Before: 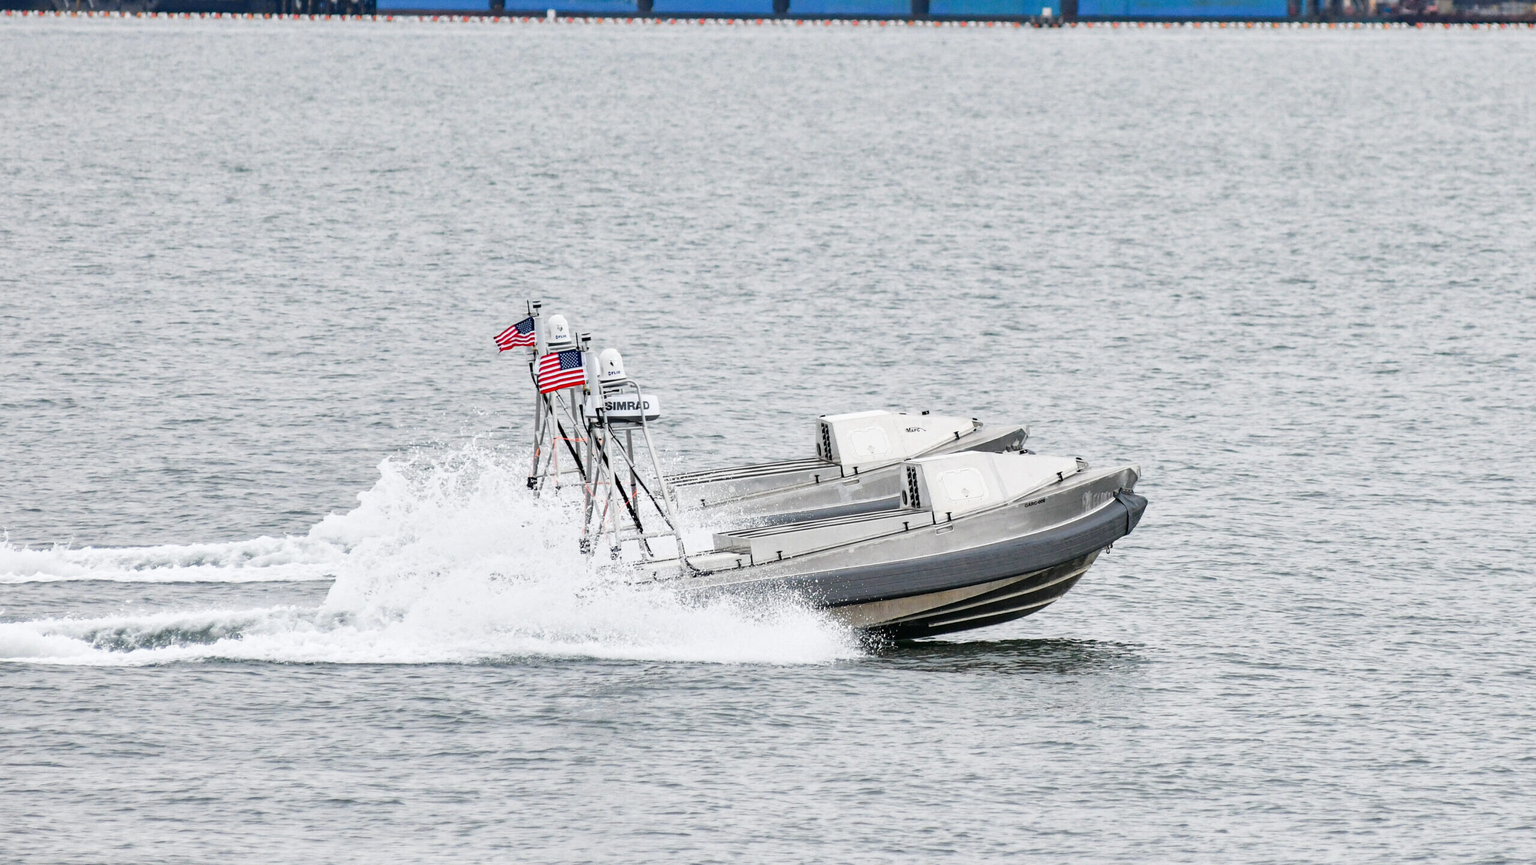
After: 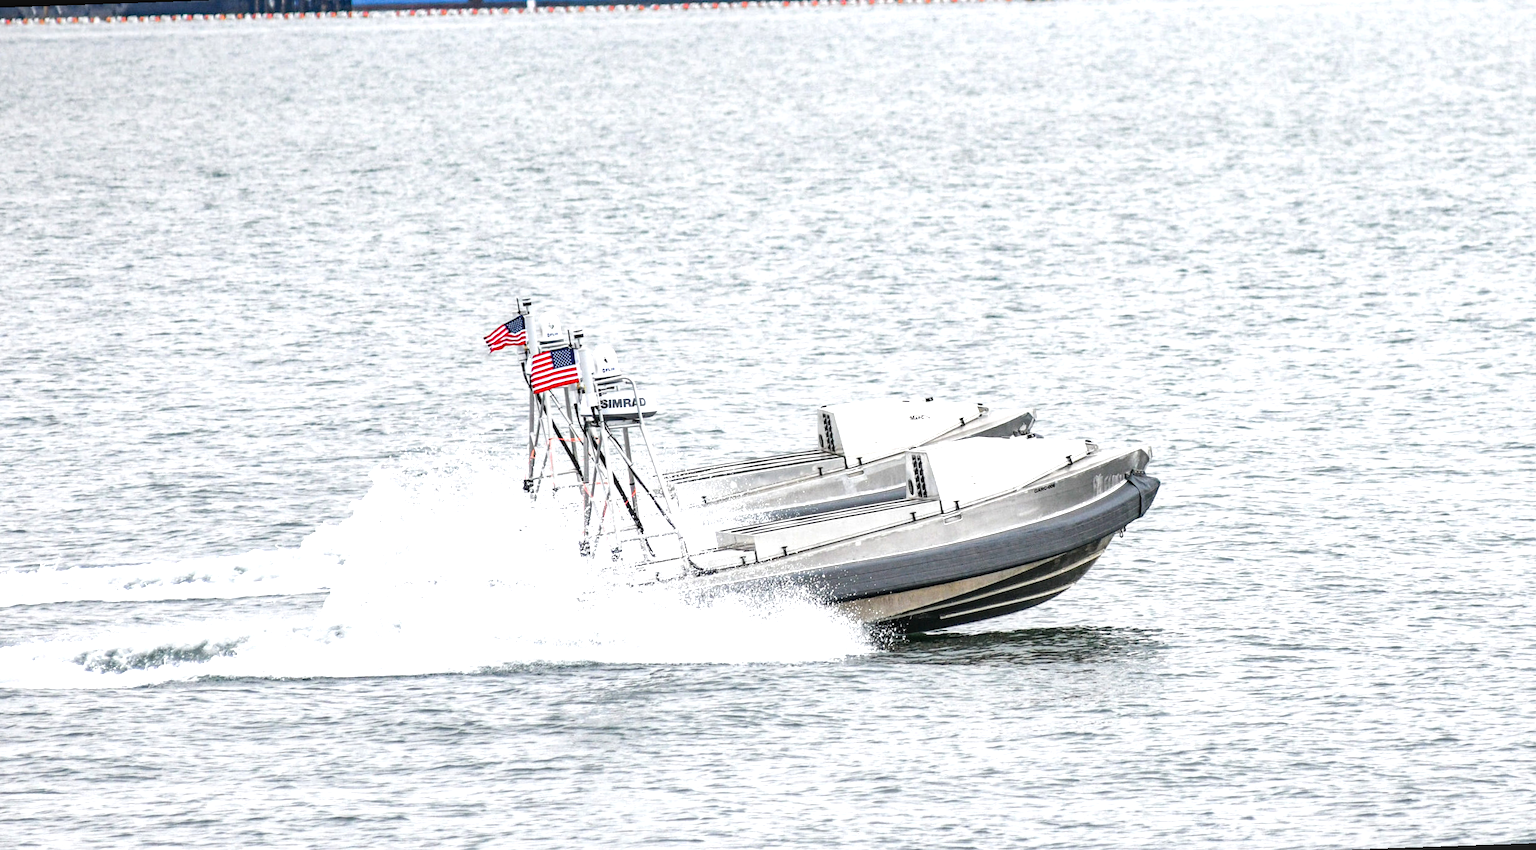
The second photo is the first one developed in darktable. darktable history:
rotate and perspective: rotation -2°, crop left 0.022, crop right 0.978, crop top 0.049, crop bottom 0.951
local contrast: on, module defaults
exposure: exposure 0.636 EV, compensate highlight preservation false
